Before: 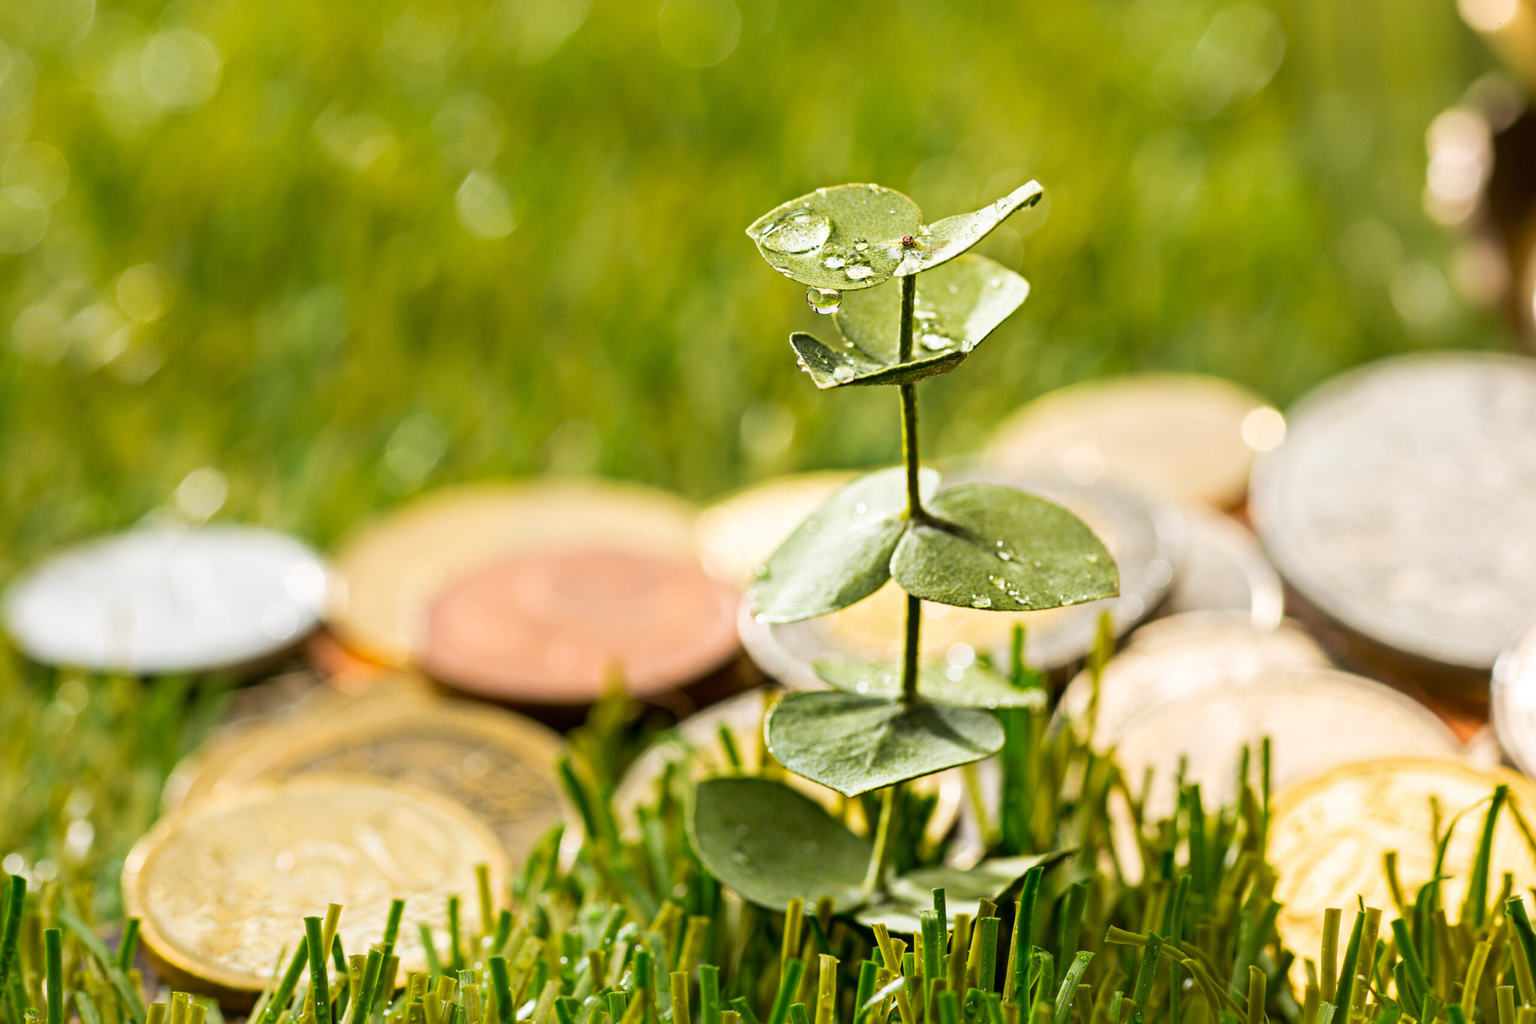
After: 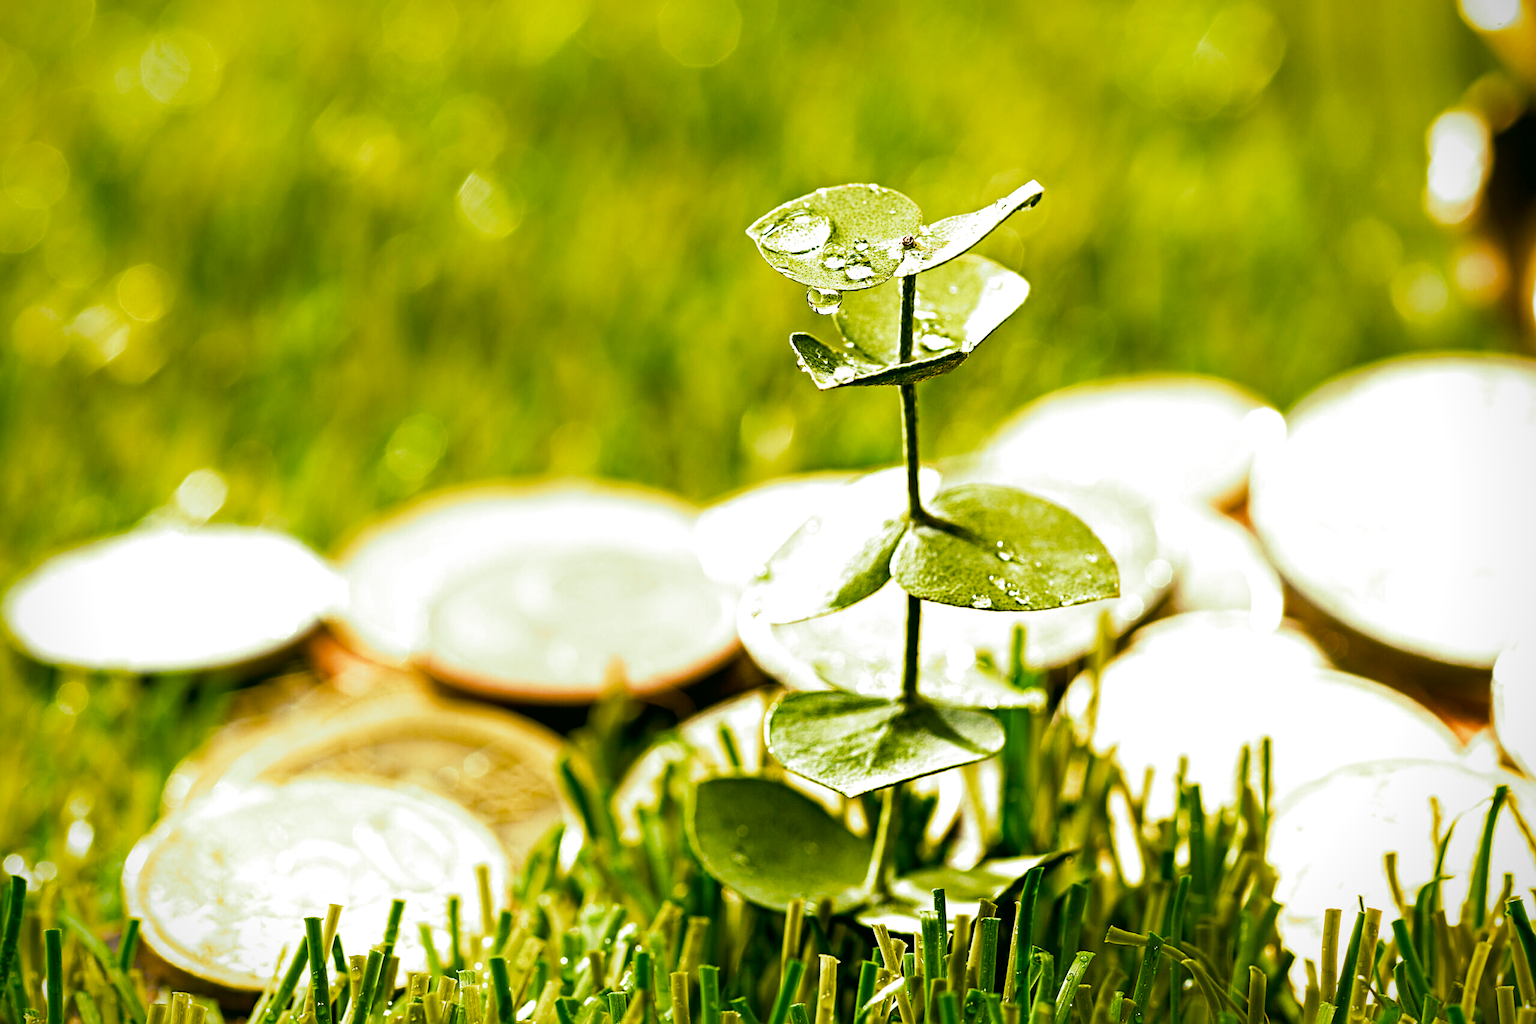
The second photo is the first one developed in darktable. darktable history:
sharpen: on, module defaults
color correction: highlights a* 4.02, highlights b* 4.98, shadows a* -7.55, shadows b* 4.98
contrast brightness saturation: saturation -0.05
color balance rgb: global offset › luminance -0.37%, perceptual saturation grading › highlights -17.77%, perceptual saturation grading › mid-tones 33.1%, perceptual saturation grading › shadows 50.52%, perceptual brilliance grading › highlights 20%, perceptual brilliance grading › mid-tones 20%, perceptual brilliance grading › shadows -20%, global vibrance 50%
vignetting: fall-off start 88.53%, fall-off radius 44.2%, saturation 0.376, width/height ratio 1.161
split-toning: shadows › hue 290.82°, shadows › saturation 0.34, highlights › saturation 0.38, balance 0, compress 50%
